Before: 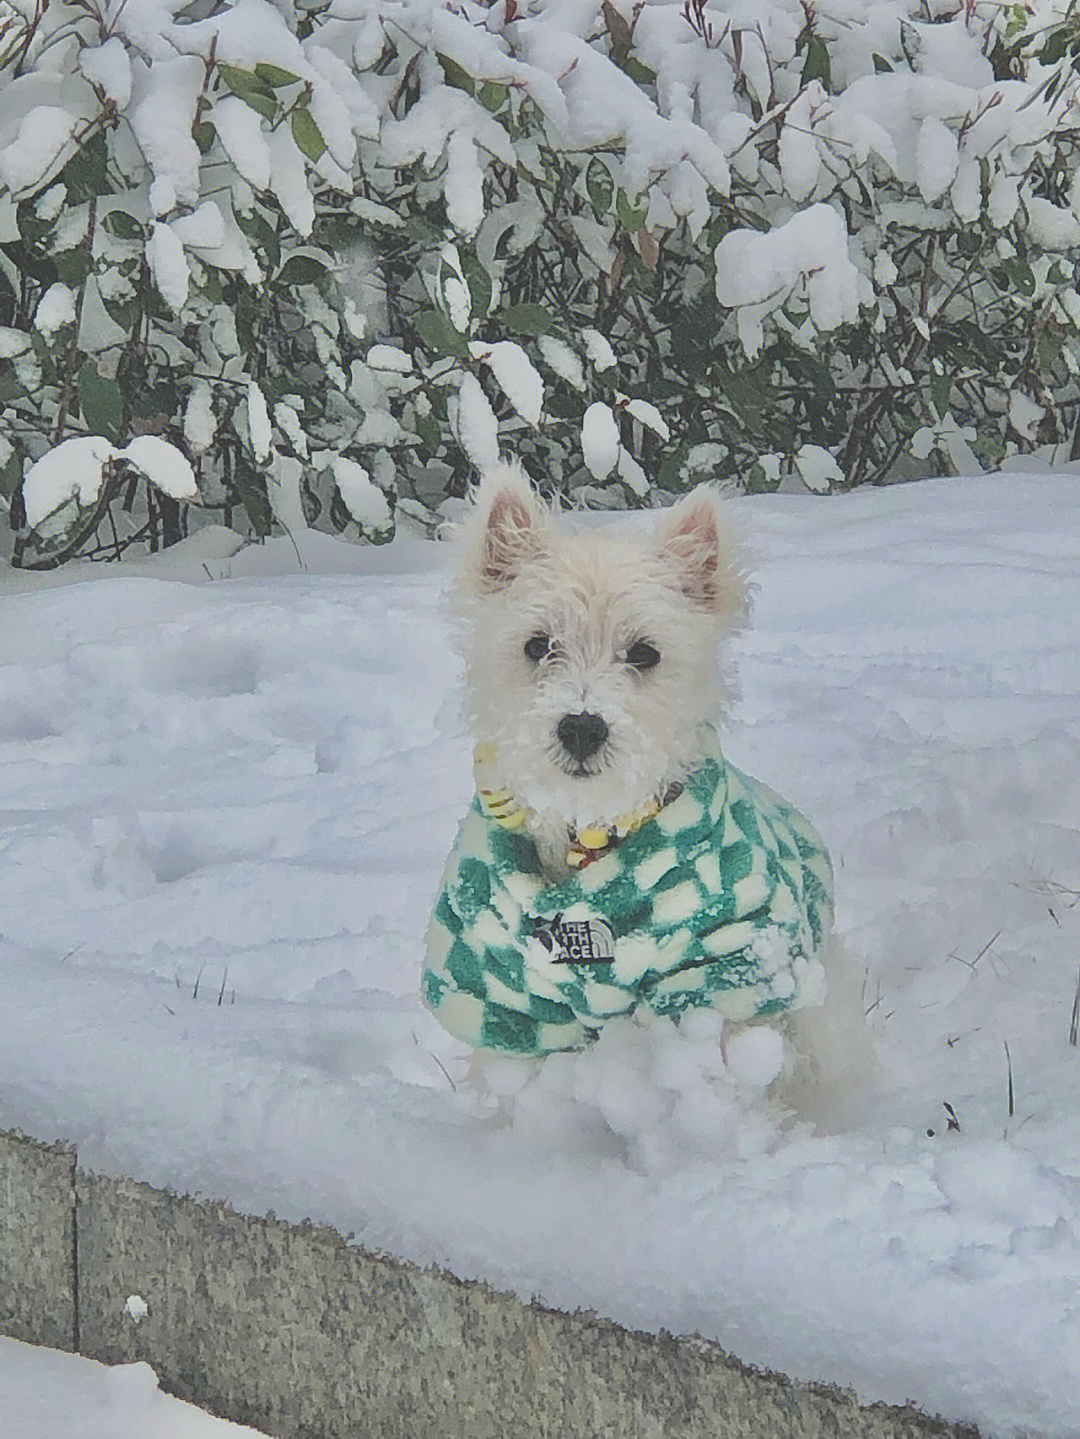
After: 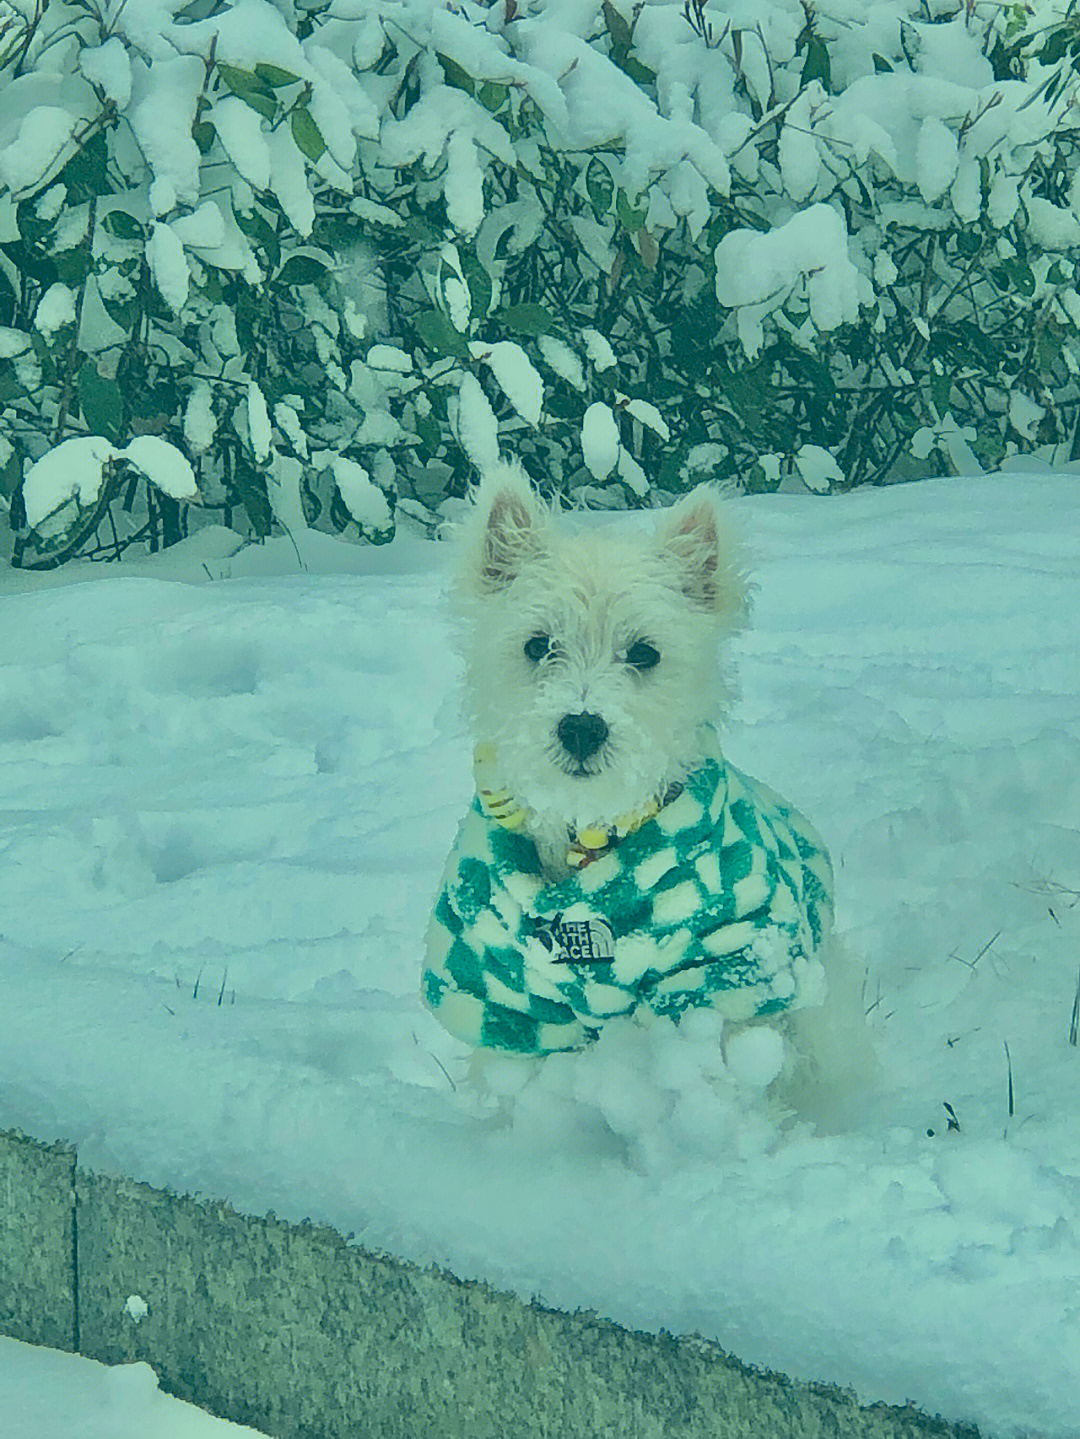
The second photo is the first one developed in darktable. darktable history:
tone equalizer: on, module defaults
color correction: highlights a* -19.8, highlights b* 9.8, shadows a* -19.91, shadows b* -11.24
